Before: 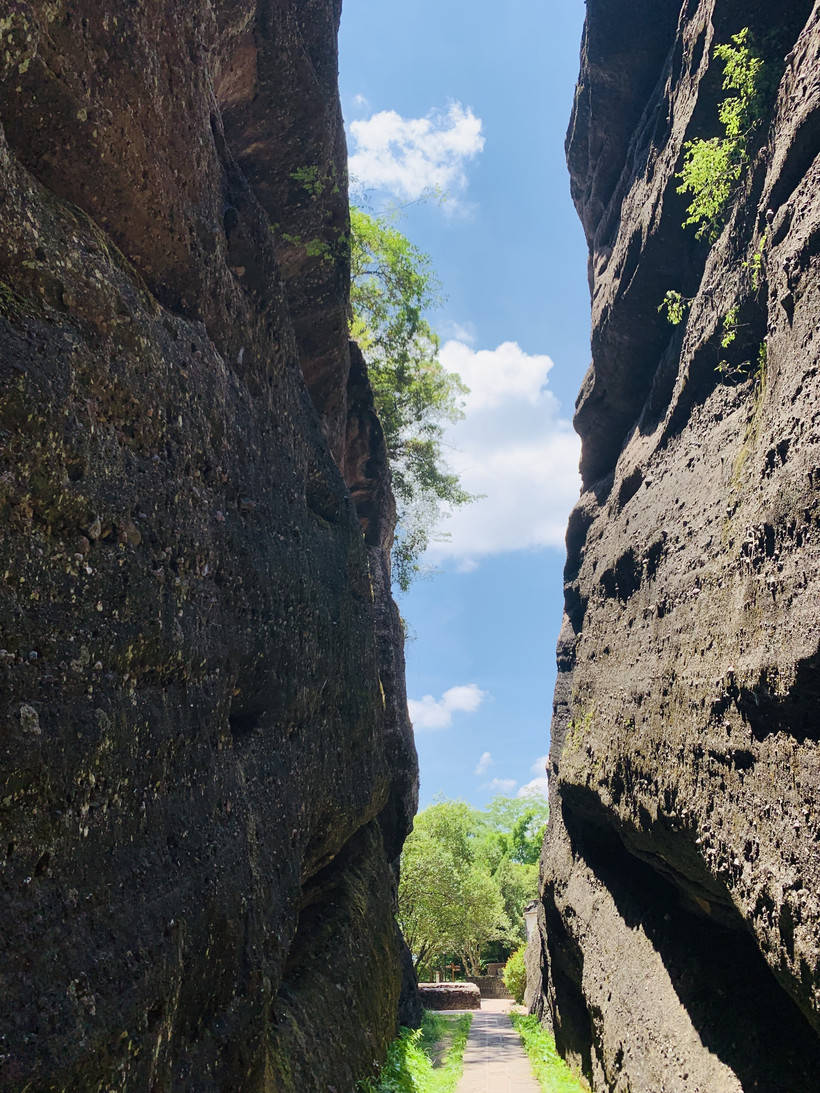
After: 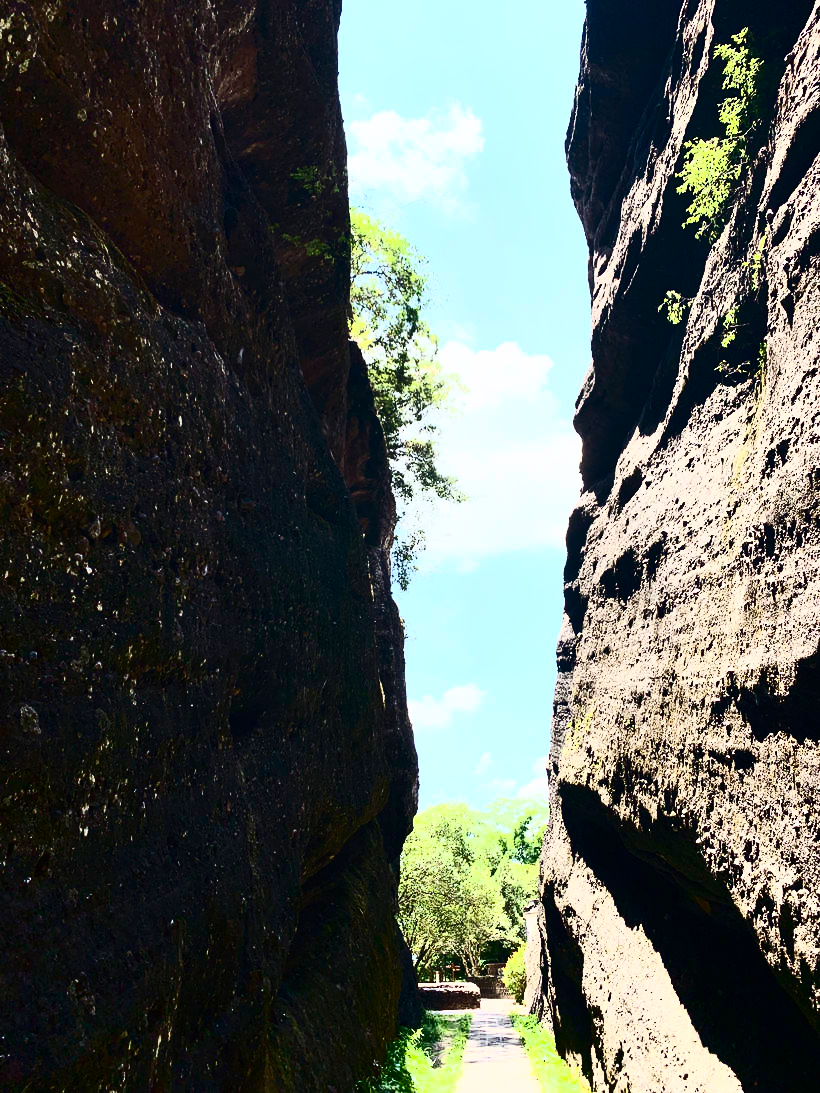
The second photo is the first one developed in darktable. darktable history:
contrast brightness saturation: contrast 0.928, brightness 0.2
